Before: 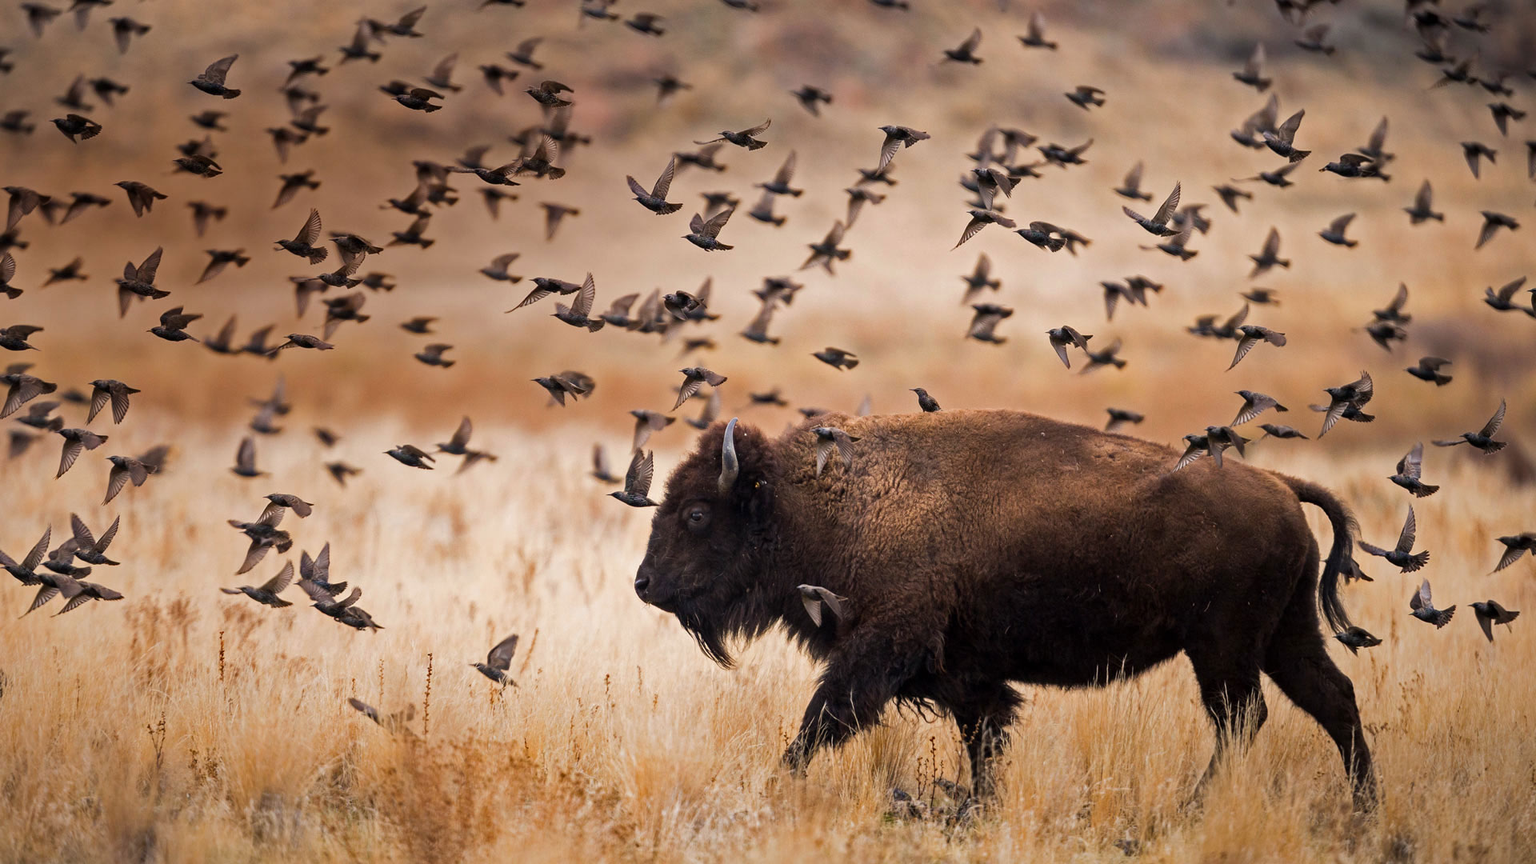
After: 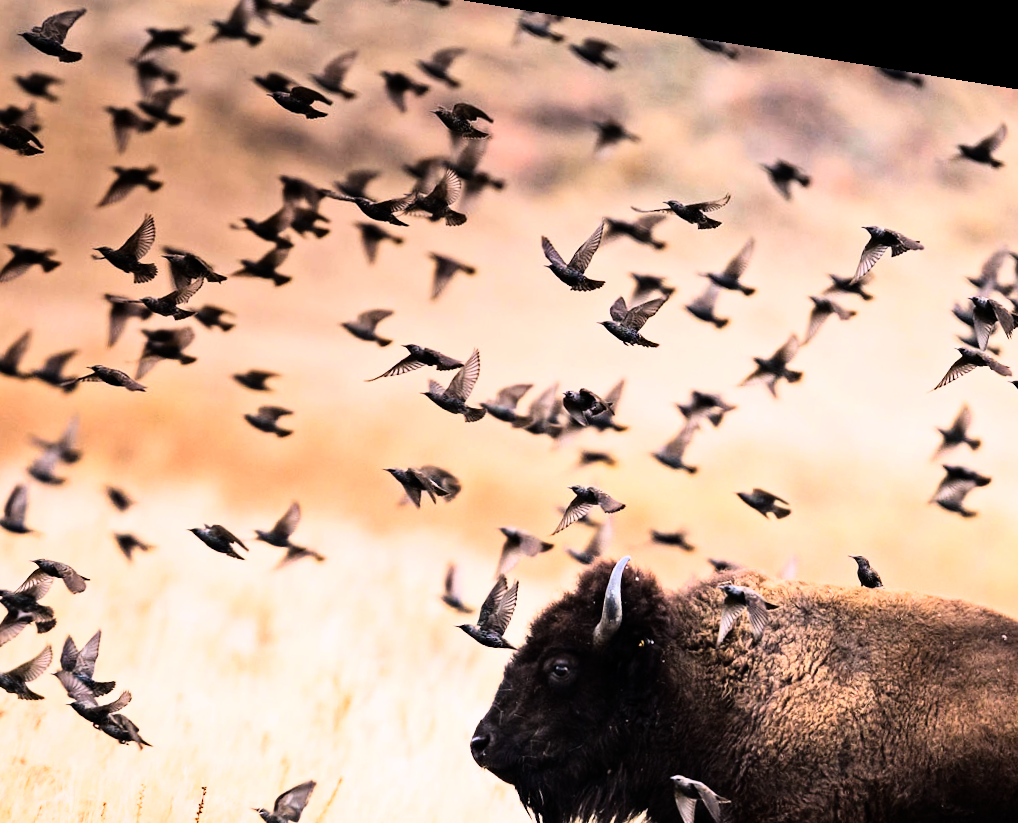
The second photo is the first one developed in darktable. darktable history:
rotate and perspective: rotation 9.12°, automatic cropping off
rgb curve: curves: ch0 [(0, 0) (0.21, 0.15) (0.24, 0.21) (0.5, 0.75) (0.75, 0.96) (0.89, 0.99) (1, 1)]; ch1 [(0, 0.02) (0.21, 0.13) (0.25, 0.2) (0.5, 0.67) (0.75, 0.9) (0.89, 0.97) (1, 1)]; ch2 [(0, 0.02) (0.21, 0.13) (0.25, 0.2) (0.5, 0.67) (0.75, 0.9) (0.89, 0.97) (1, 1)], compensate middle gray true
crop: left 17.835%, top 7.675%, right 32.881%, bottom 32.213%
white balance: red 0.984, blue 1.059
